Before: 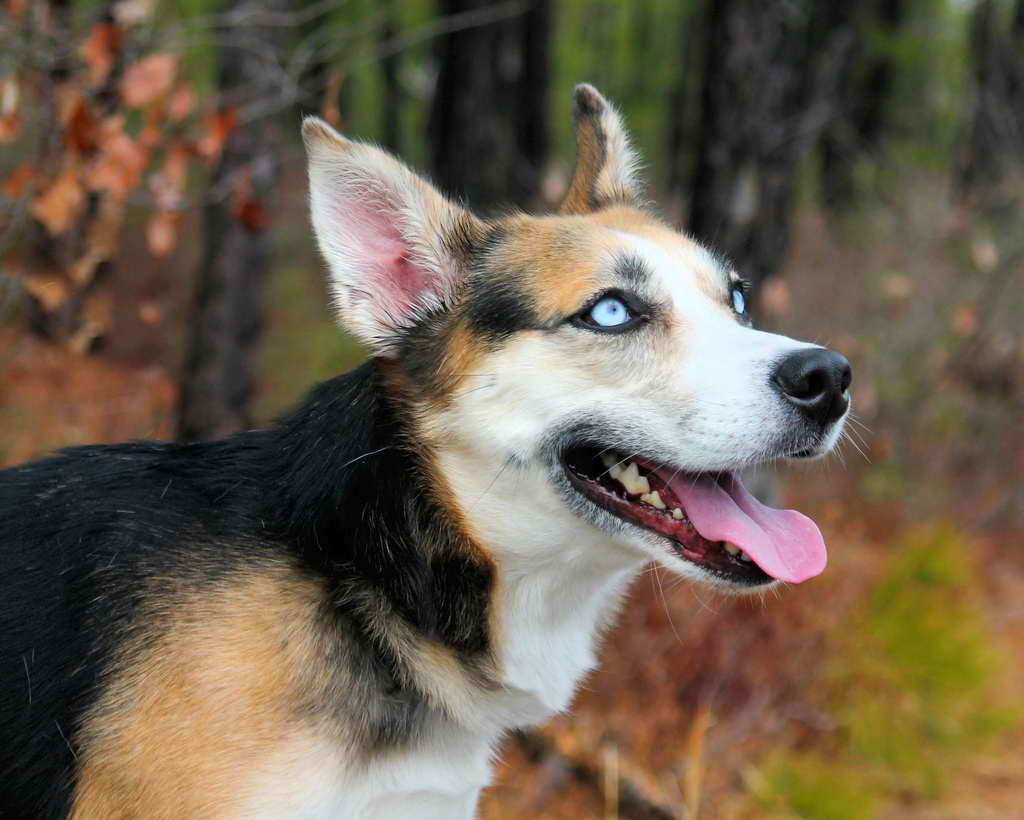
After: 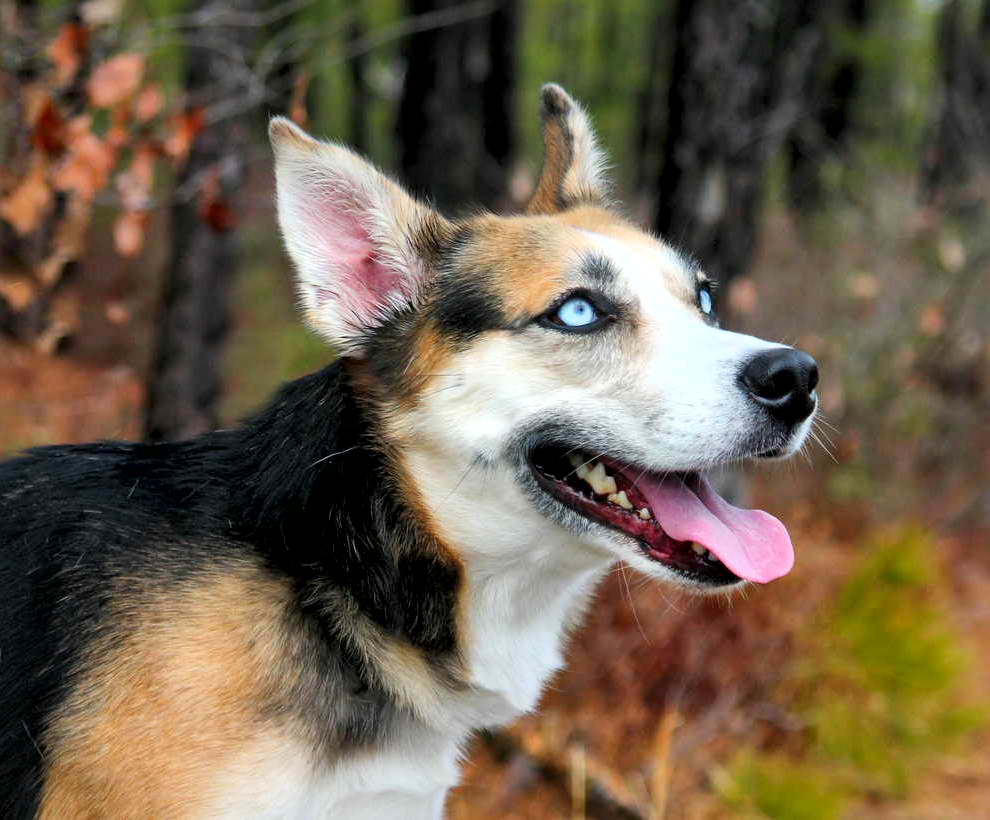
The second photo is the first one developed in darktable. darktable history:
local contrast: mode bilateral grid, contrast 24, coarseness 61, detail 152%, midtone range 0.2
crop and rotate: left 3.305%
contrast brightness saturation: saturation 0.102
